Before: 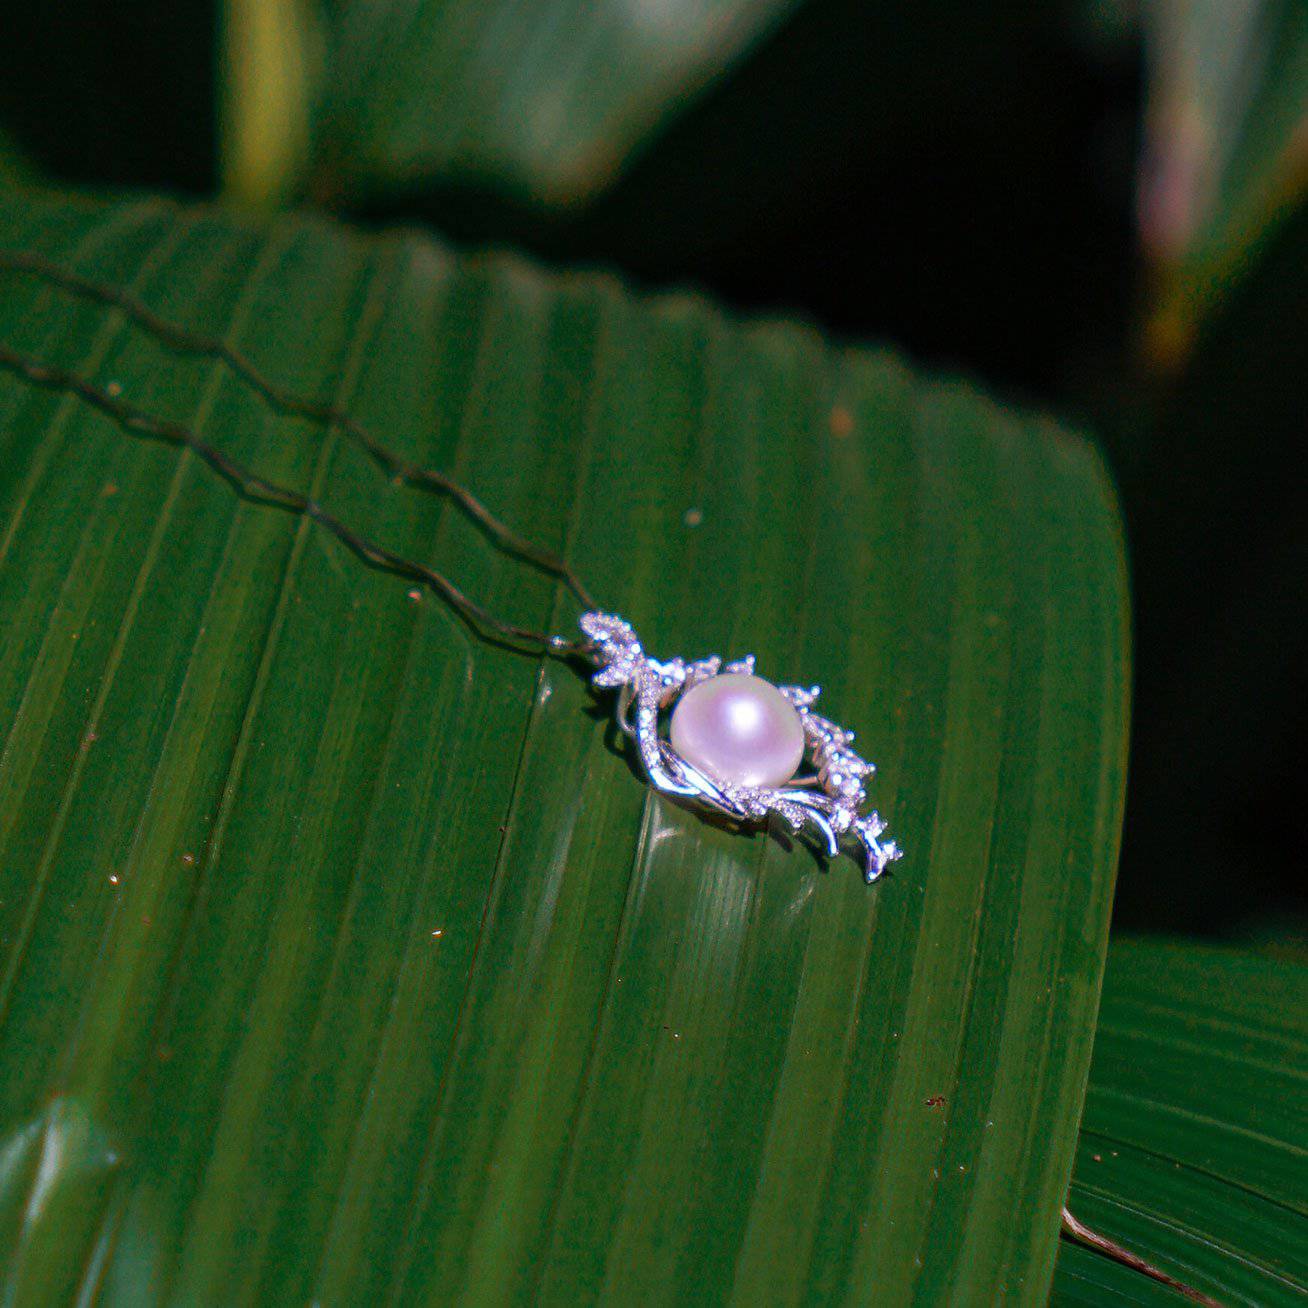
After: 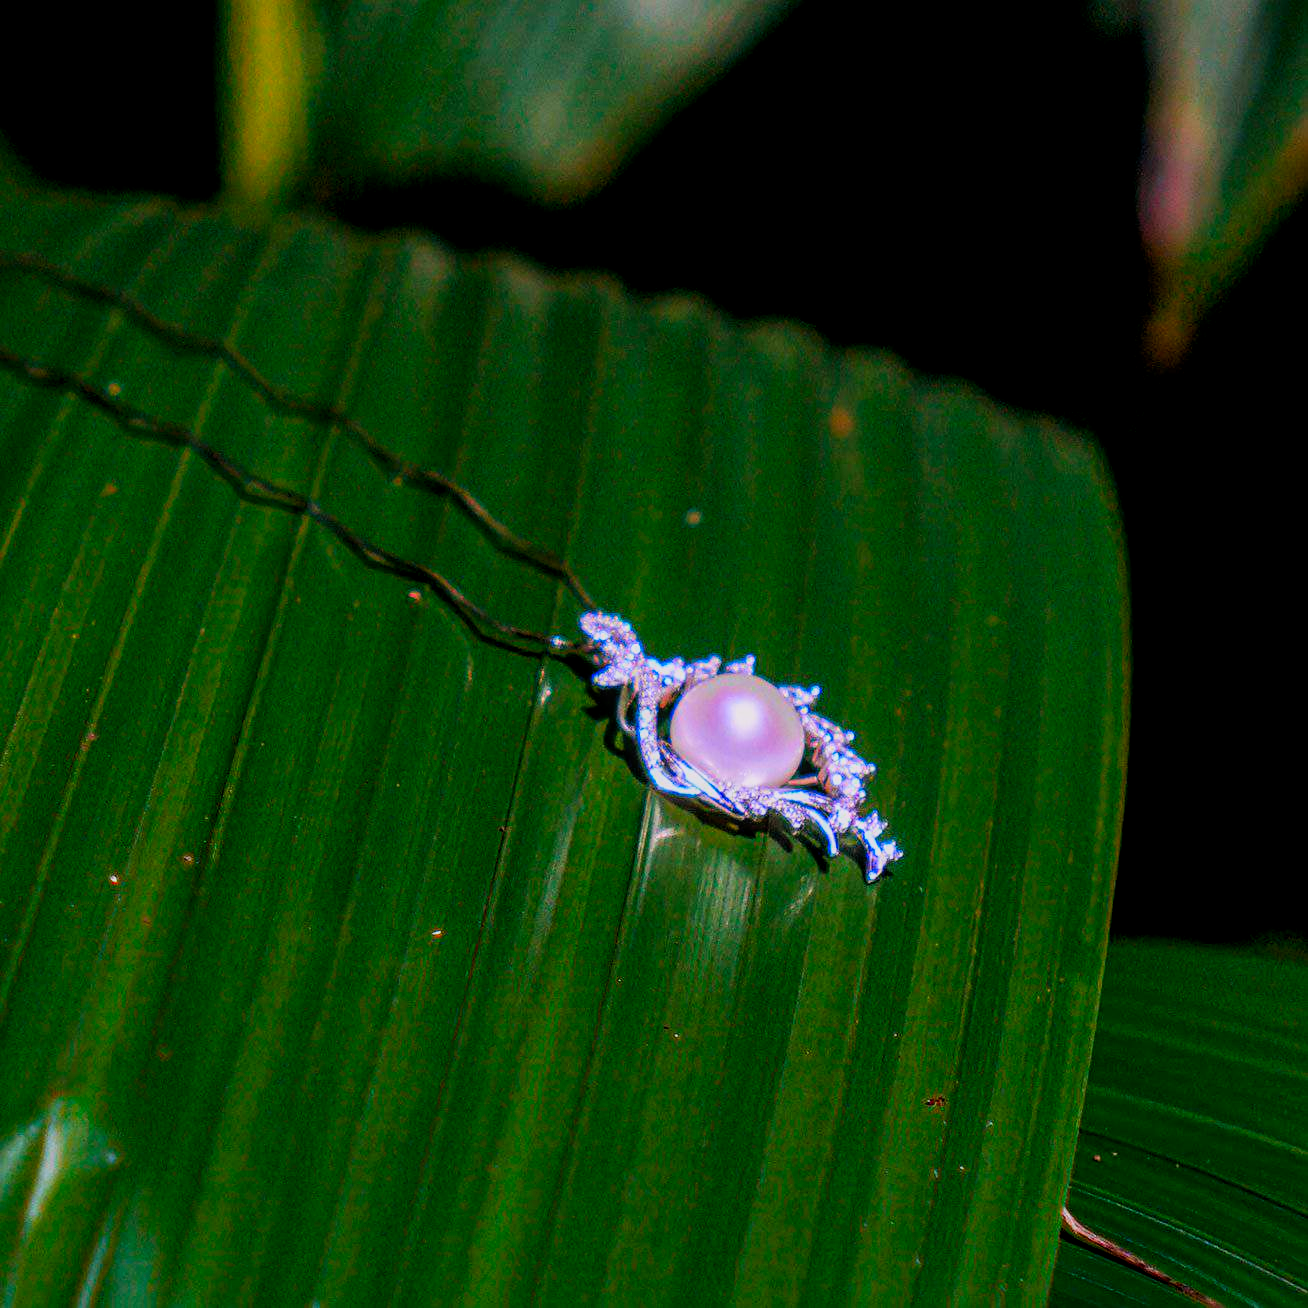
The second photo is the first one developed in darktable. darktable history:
filmic rgb: black relative exposure -7.65 EV, white relative exposure 4.56 EV, hardness 3.61, color science v4 (2020), iterations of high-quality reconstruction 0
contrast brightness saturation: contrast 0.1, saturation -0.296
sharpen: amount 0.212
color correction: highlights a* 1.54, highlights b* -1.63, saturation 2.54
local contrast: on, module defaults
